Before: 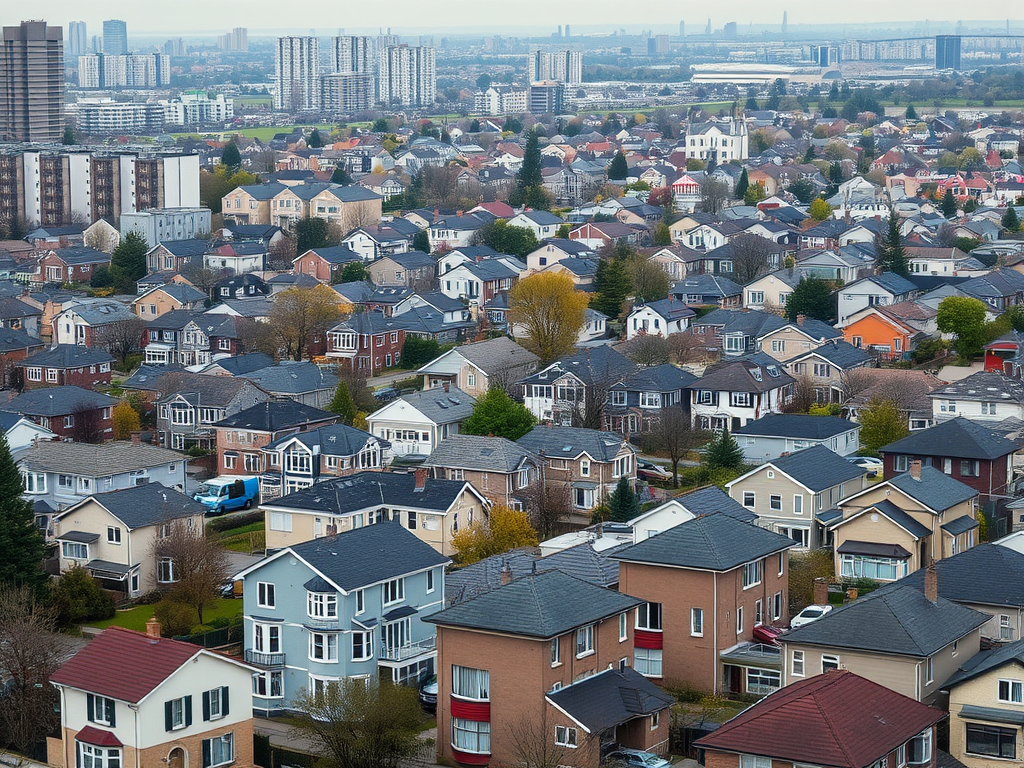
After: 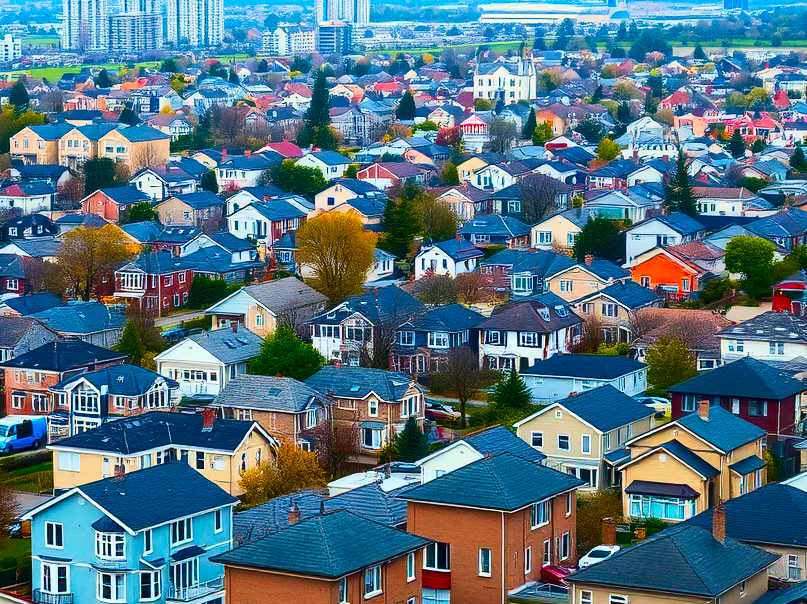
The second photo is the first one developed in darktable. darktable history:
velvia: on, module defaults
contrast brightness saturation: contrast 0.26, brightness 0.02, saturation 0.87
crop and rotate: left 20.74%, top 7.912%, right 0.375%, bottom 13.378%
color balance rgb: global vibrance 42.74%
